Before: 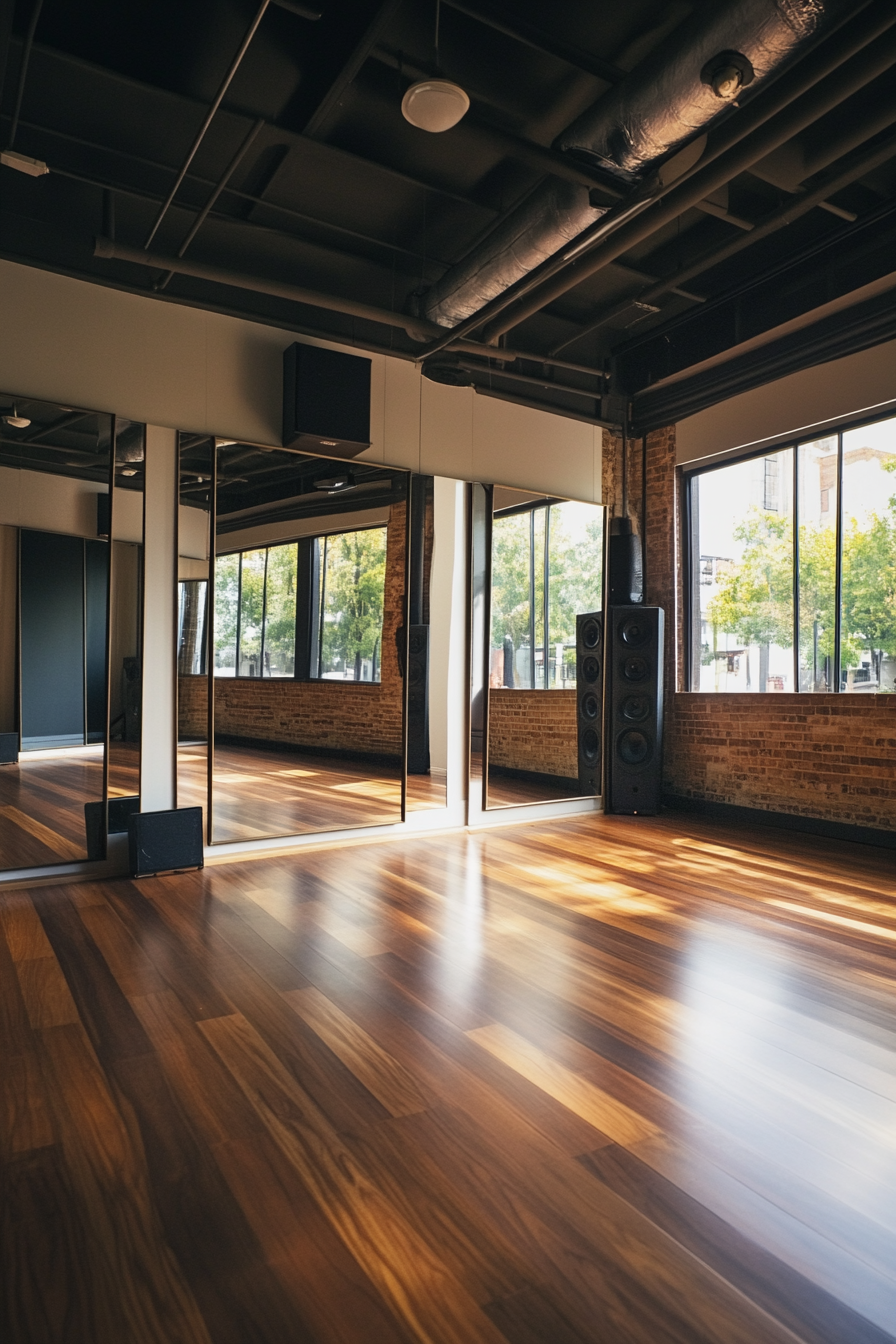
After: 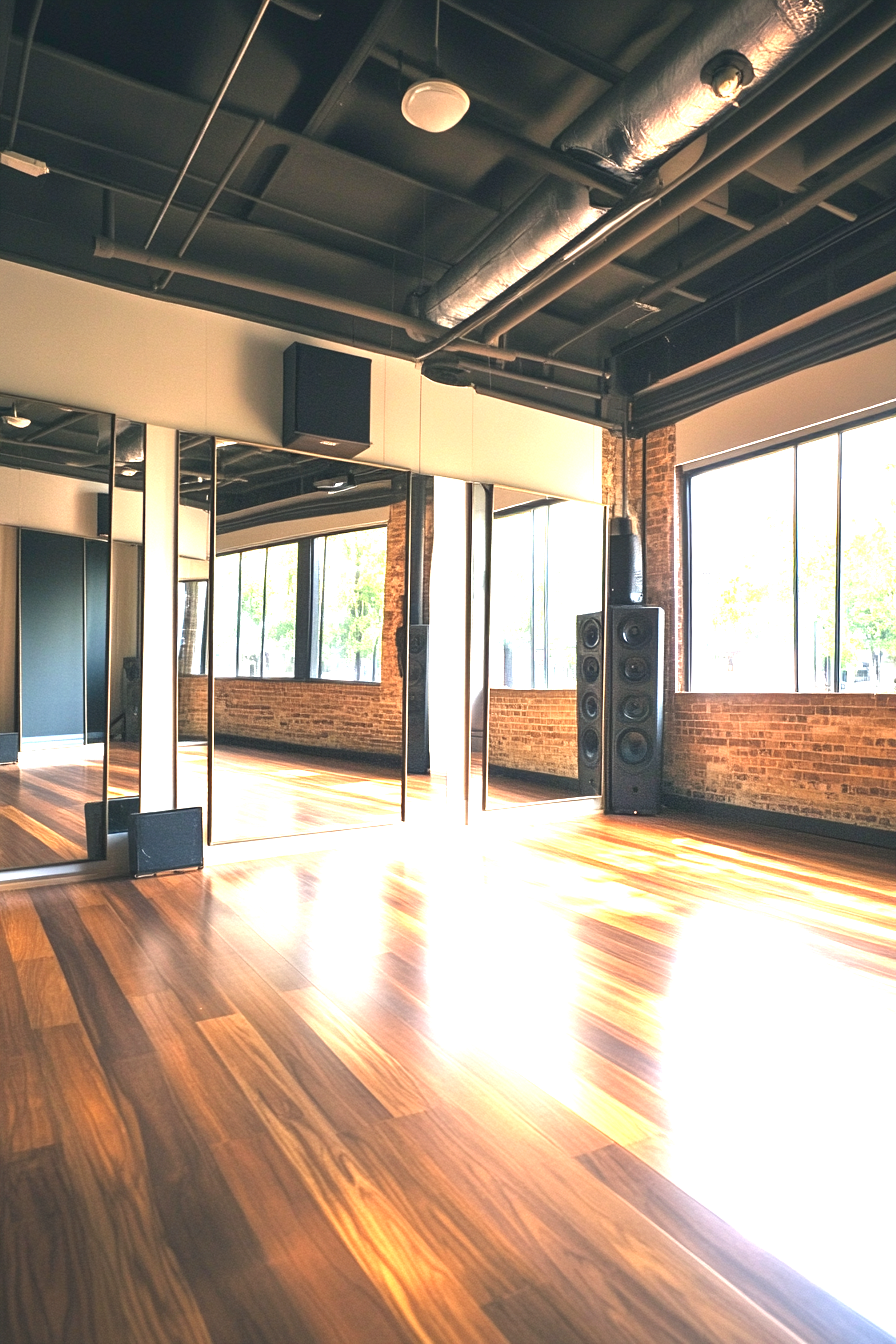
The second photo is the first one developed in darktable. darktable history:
exposure: exposure 2.283 EV, compensate exposure bias true, compensate highlight preservation false
